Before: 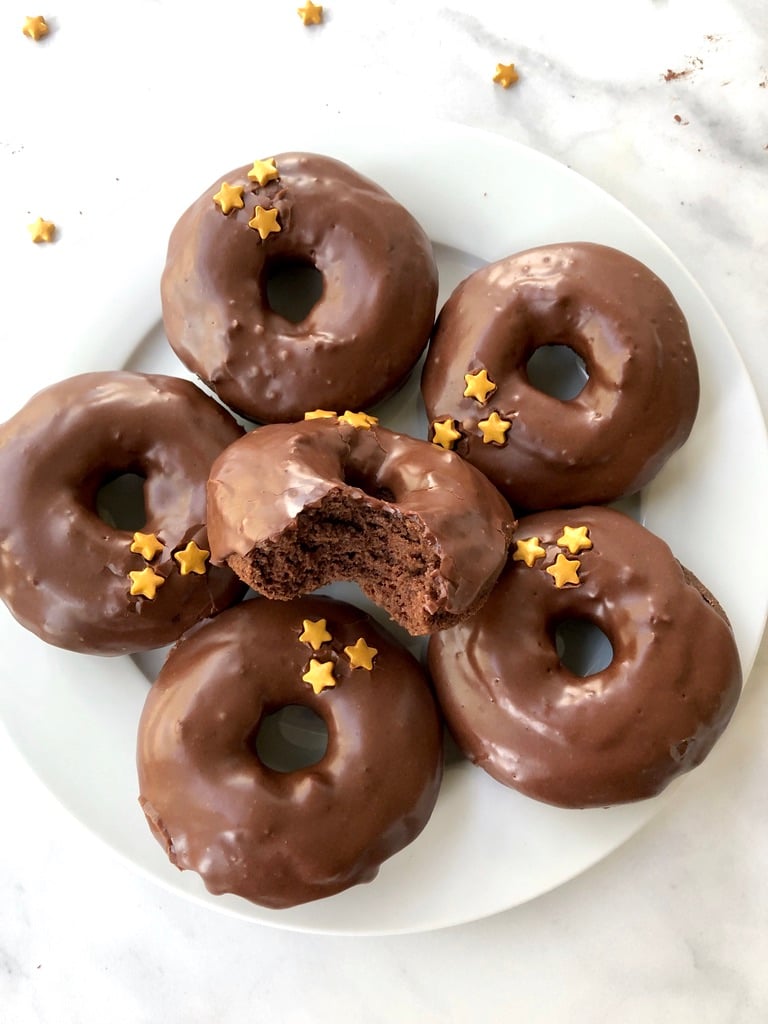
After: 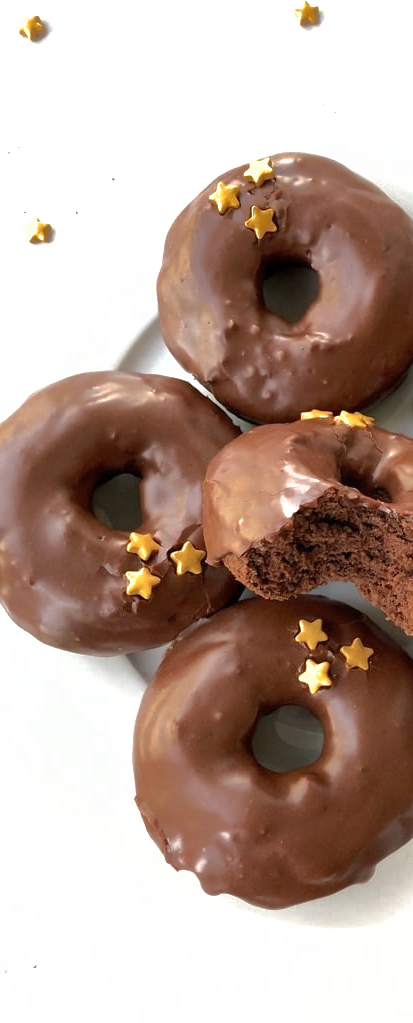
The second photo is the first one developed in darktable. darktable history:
color zones: curves: ch0 [(0, 0.5) (0.125, 0.4) (0.25, 0.5) (0.375, 0.4) (0.5, 0.4) (0.625, 0.35) (0.75, 0.35) (0.875, 0.5)]; ch1 [(0, 0.35) (0.125, 0.45) (0.25, 0.35) (0.375, 0.35) (0.5, 0.35) (0.625, 0.35) (0.75, 0.45) (0.875, 0.35)]; ch2 [(0, 0.6) (0.125, 0.5) (0.25, 0.5) (0.375, 0.6) (0.5, 0.6) (0.625, 0.5) (0.75, 0.5) (0.875, 0.5)]
crop: left 0.598%, right 45.517%, bottom 0.083%
shadows and highlights: shadows 39.27, highlights -59.73
exposure: exposure 0.497 EV, compensate exposure bias true, compensate highlight preservation false
